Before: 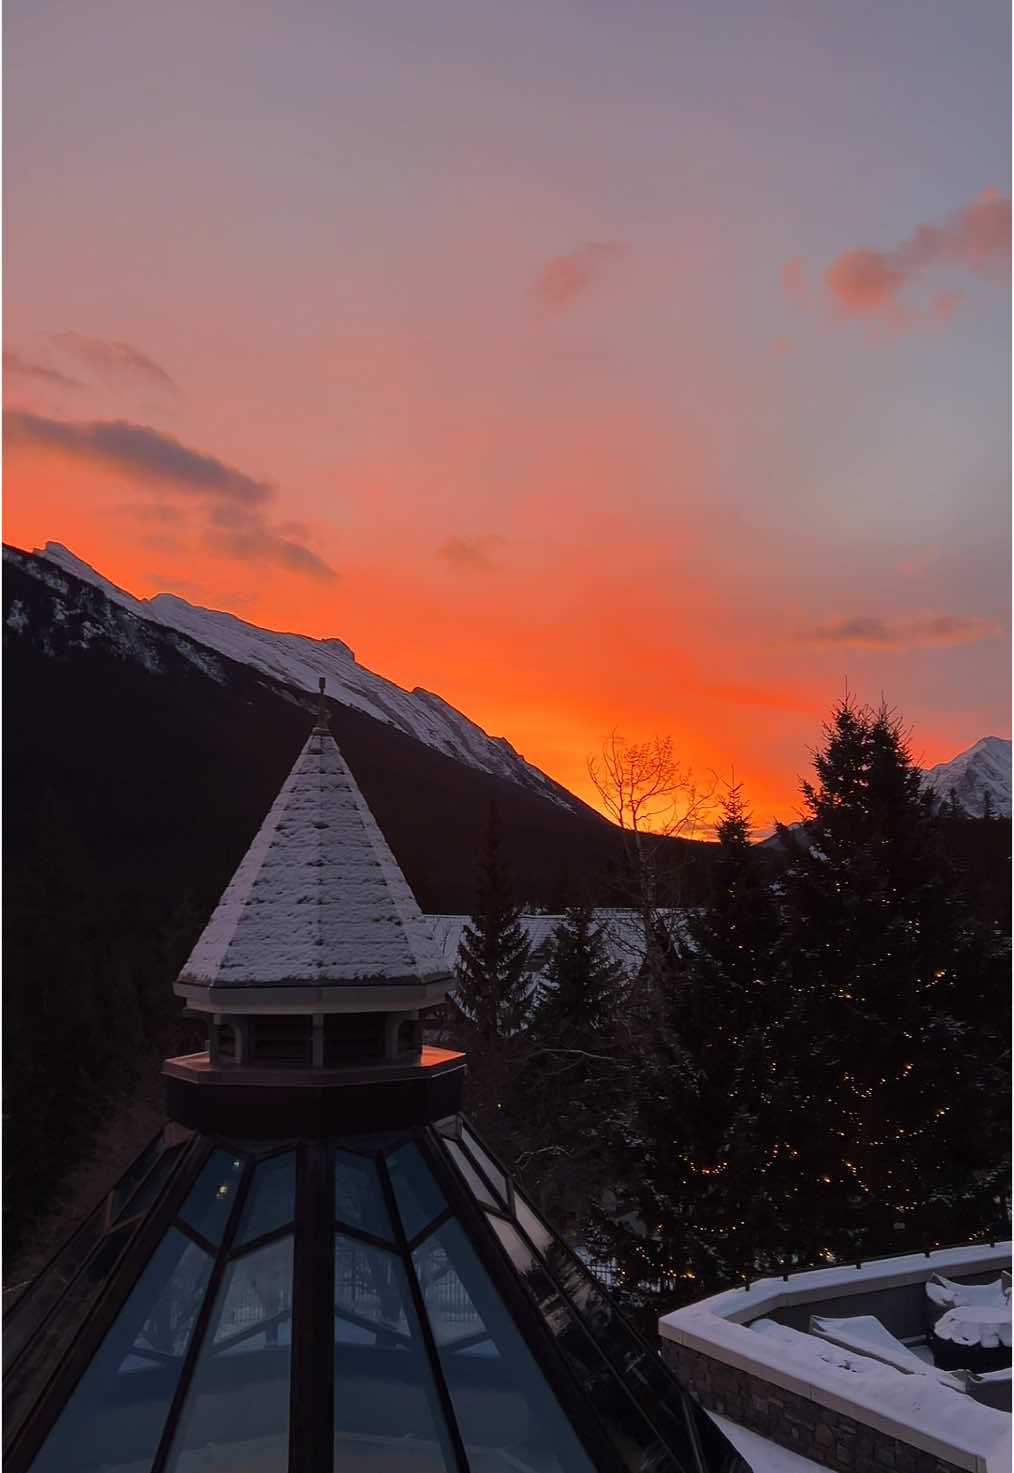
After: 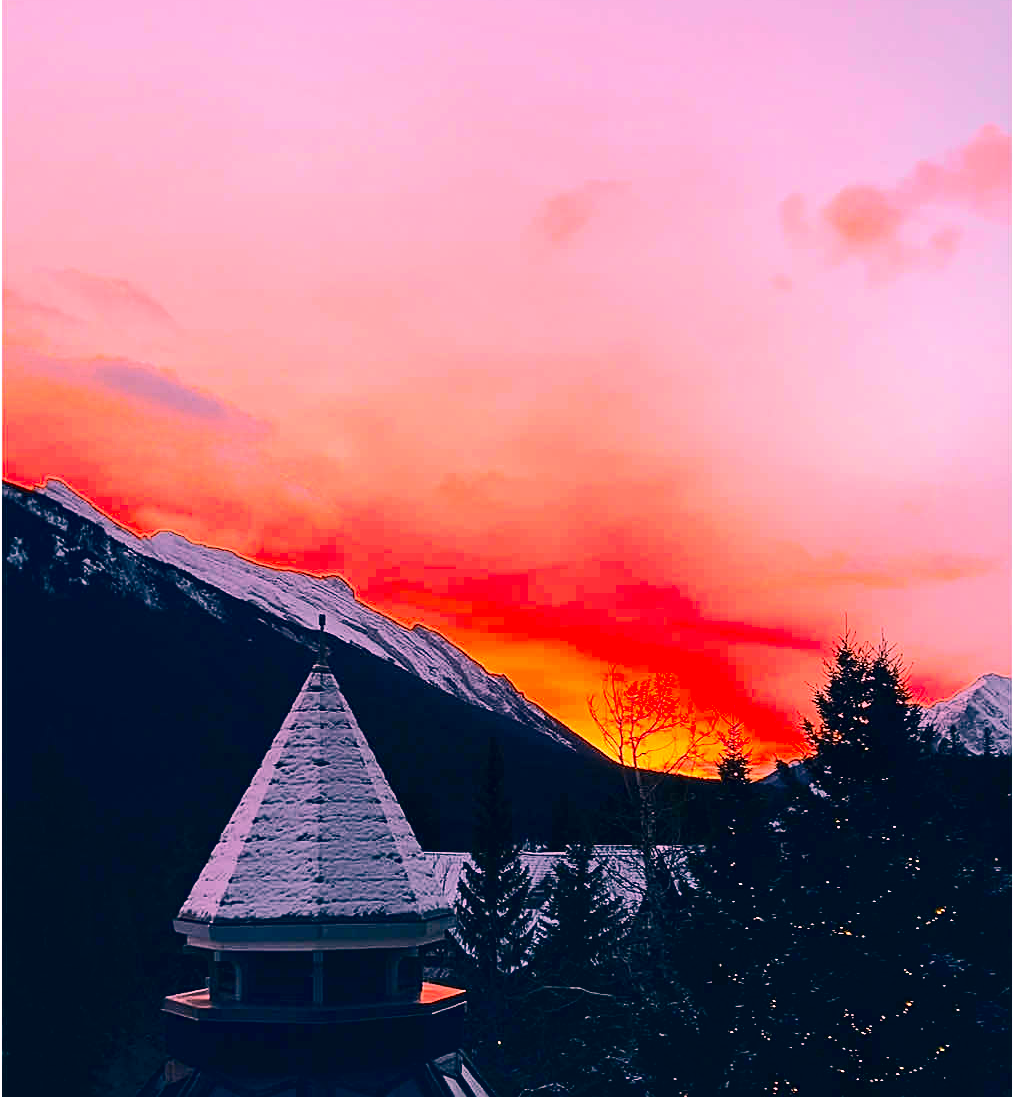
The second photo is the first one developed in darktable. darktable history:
haze removal: strength 0.027, distance 0.257, compatibility mode true, adaptive false
sharpen: on, module defaults
crop: top 4.34%, bottom 21.12%
contrast brightness saturation: contrast 0.217
color correction: highlights a* 17.32, highlights b* 0.184, shadows a* -15.2, shadows b* -13.94, saturation 1.48
tone curve: curves: ch0 [(0, 0) (0.052, 0.018) (0.236, 0.207) (0.41, 0.417) (0.485, 0.518) (0.54, 0.584) (0.625, 0.666) (0.845, 0.828) (0.994, 0.964)]; ch1 [(0, 0.055) (0.15, 0.117) (0.317, 0.34) (0.382, 0.408) (0.434, 0.441) (0.472, 0.479) (0.498, 0.501) (0.557, 0.558) (0.616, 0.59) (0.739, 0.7) (0.873, 0.857) (1, 0.928)]; ch2 [(0, 0) (0.352, 0.403) (0.447, 0.466) (0.482, 0.482) (0.528, 0.526) (0.586, 0.577) (0.618, 0.621) (0.785, 0.747) (1, 1)], color space Lab, independent channels, preserve colors none
exposure: black level correction 0.001, exposure 1.118 EV, compensate highlight preservation false
